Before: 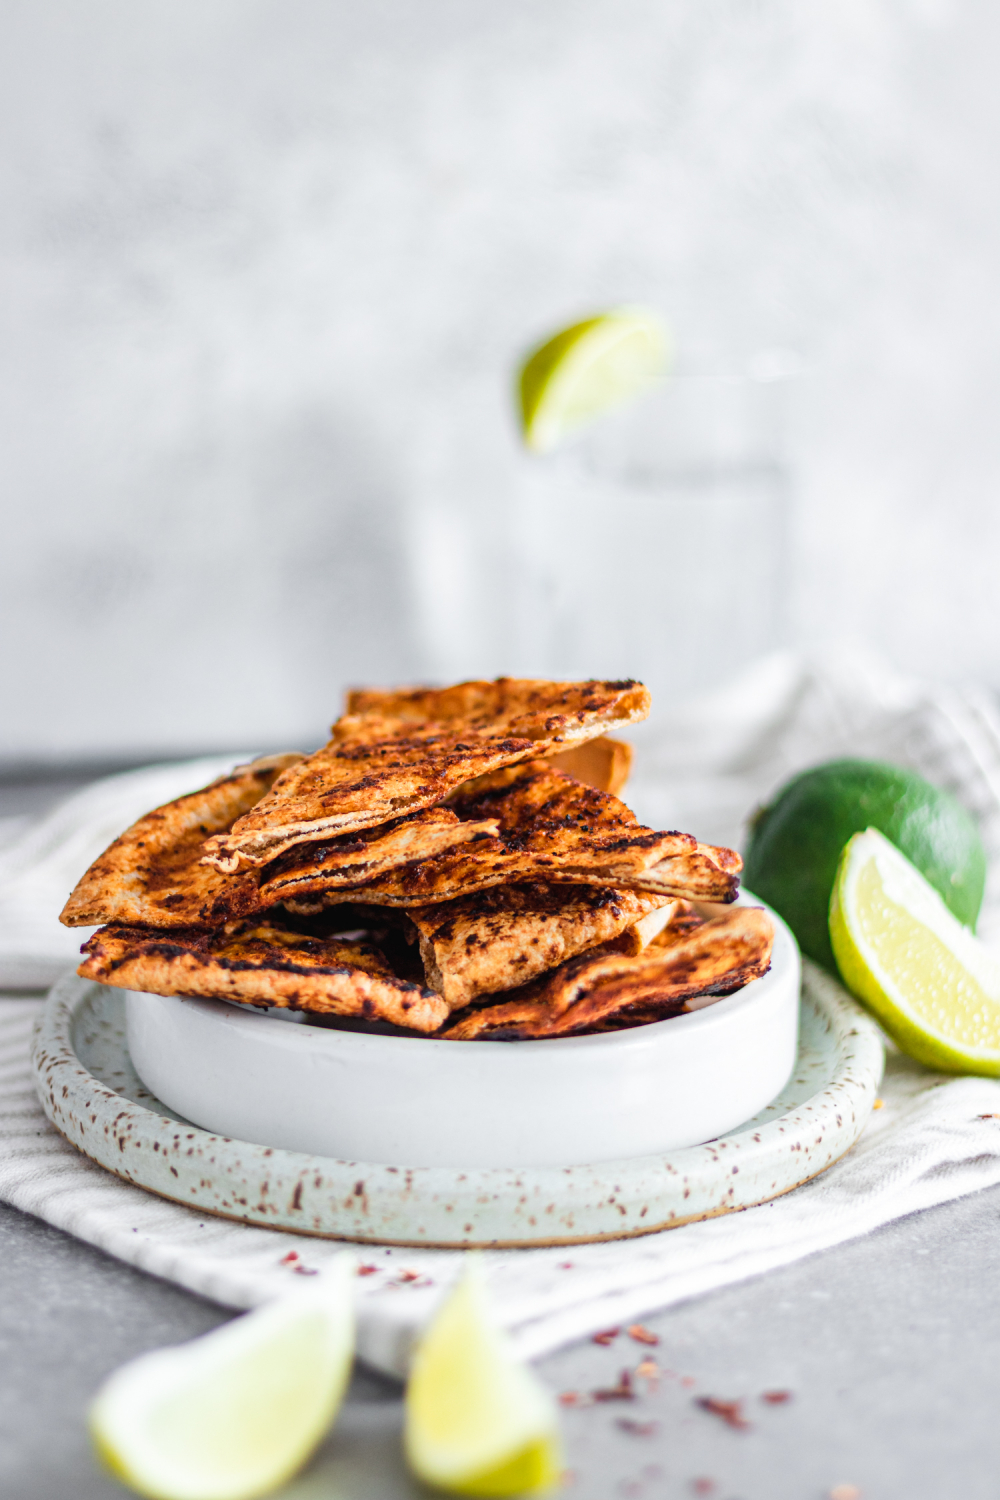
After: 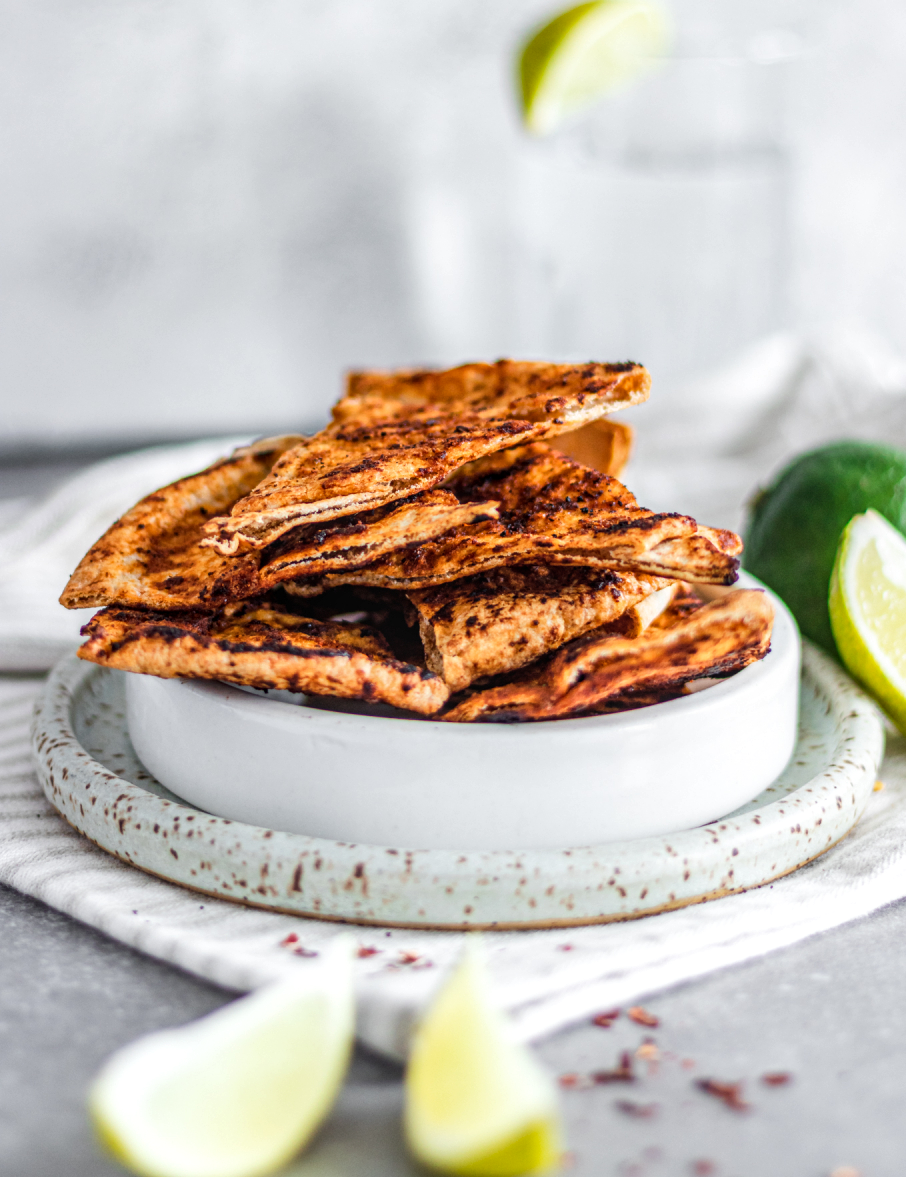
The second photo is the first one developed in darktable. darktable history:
crop: top 21.24%, right 9.391%, bottom 0.256%
local contrast: on, module defaults
